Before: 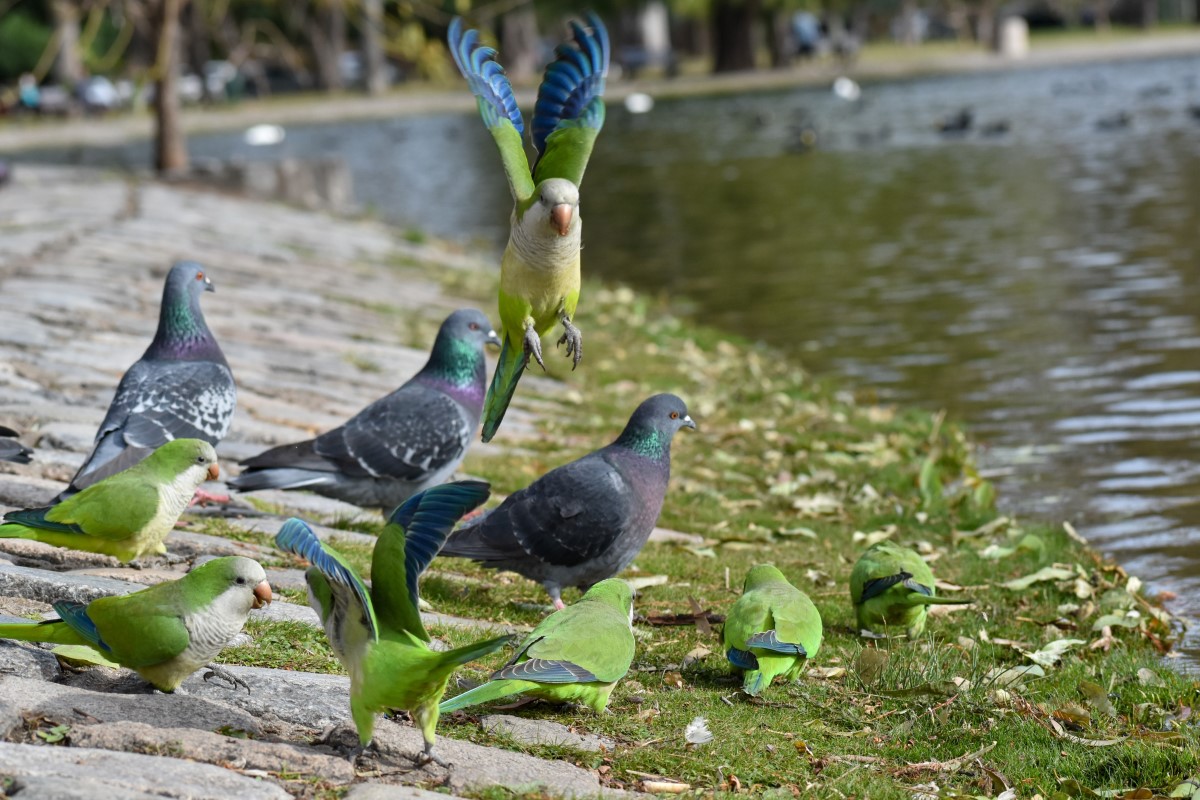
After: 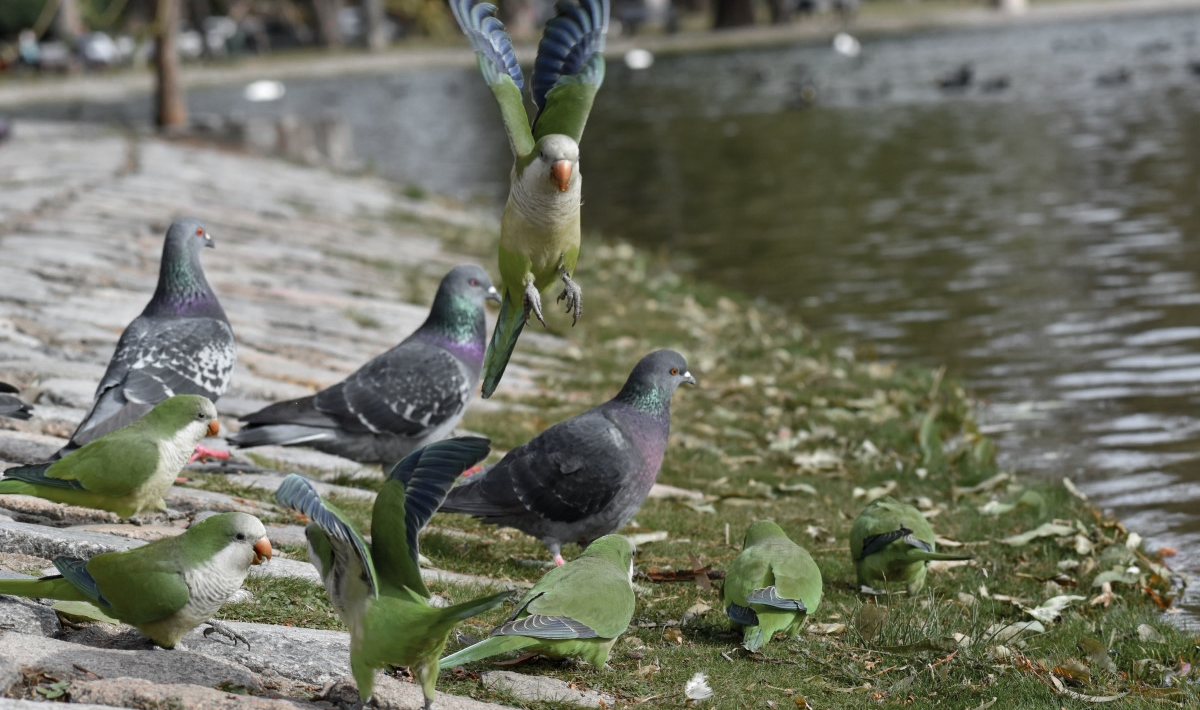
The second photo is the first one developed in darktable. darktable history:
crop and rotate: top 5.609%, bottom 5.609%
color zones: curves: ch0 [(0, 0.48) (0.209, 0.398) (0.305, 0.332) (0.429, 0.493) (0.571, 0.5) (0.714, 0.5) (0.857, 0.5) (1, 0.48)]; ch1 [(0, 0.736) (0.143, 0.625) (0.225, 0.371) (0.429, 0.256) (0.571, 0.241) (0.714, 0.213) (0.857, 0.48) (1, 0.736)]; ch2 [(0, 0.448) (0.143, 0.498) (0.286, 0.5) (0.429, 0.5) (0.571, 0.5) (0.714, 0.5) (0.857, 0.5) (1, 0.448)]
